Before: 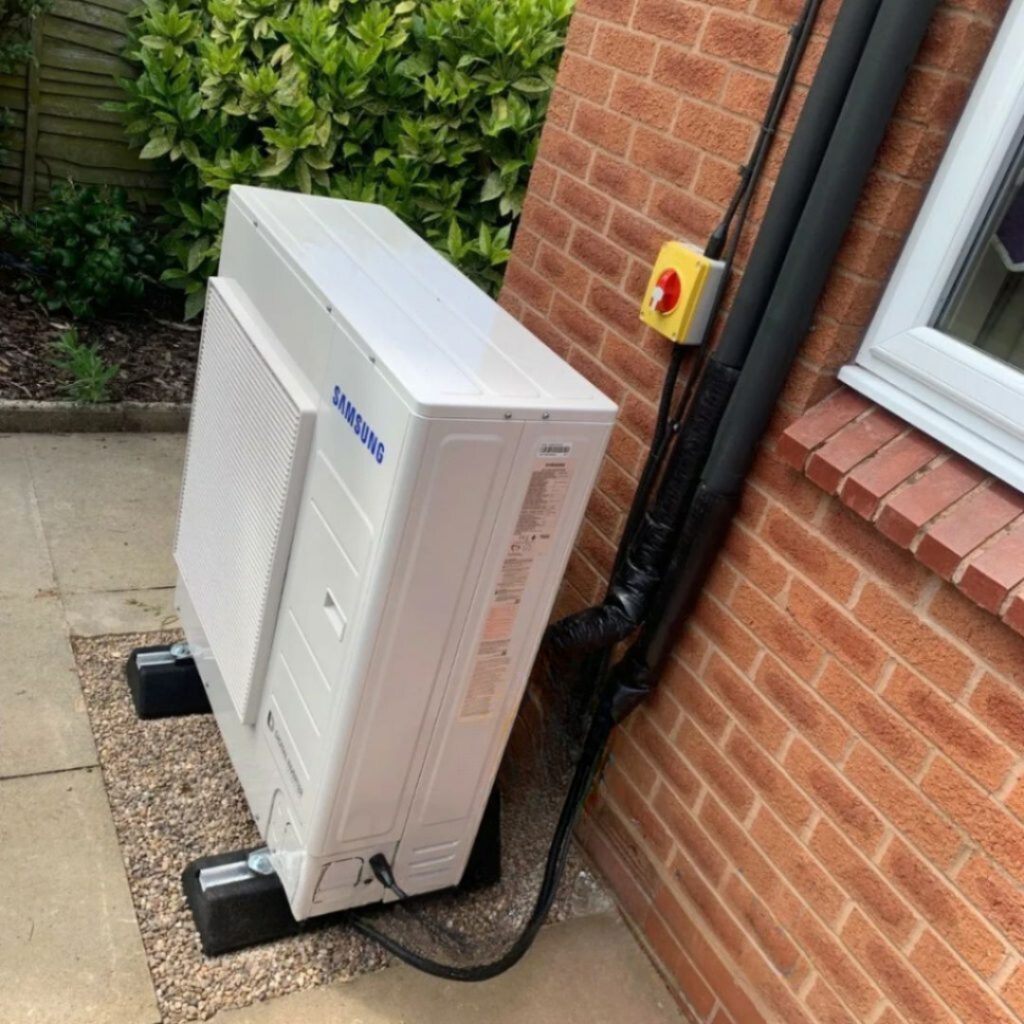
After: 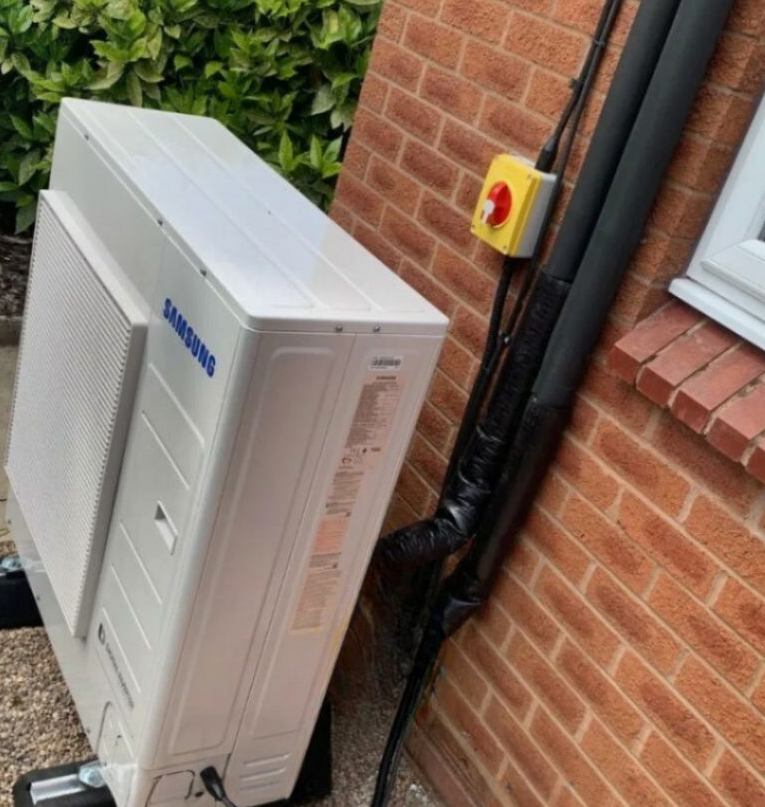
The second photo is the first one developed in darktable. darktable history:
shadows and highlights: radius 124, shadows 98.35, white point adjustment -3.1, highlights -98.56, highlights color adjustment 77.69%, soften with gaussian
crop: left 16.584%, top 8.576%, right 8.692%, bottom 12.608%
